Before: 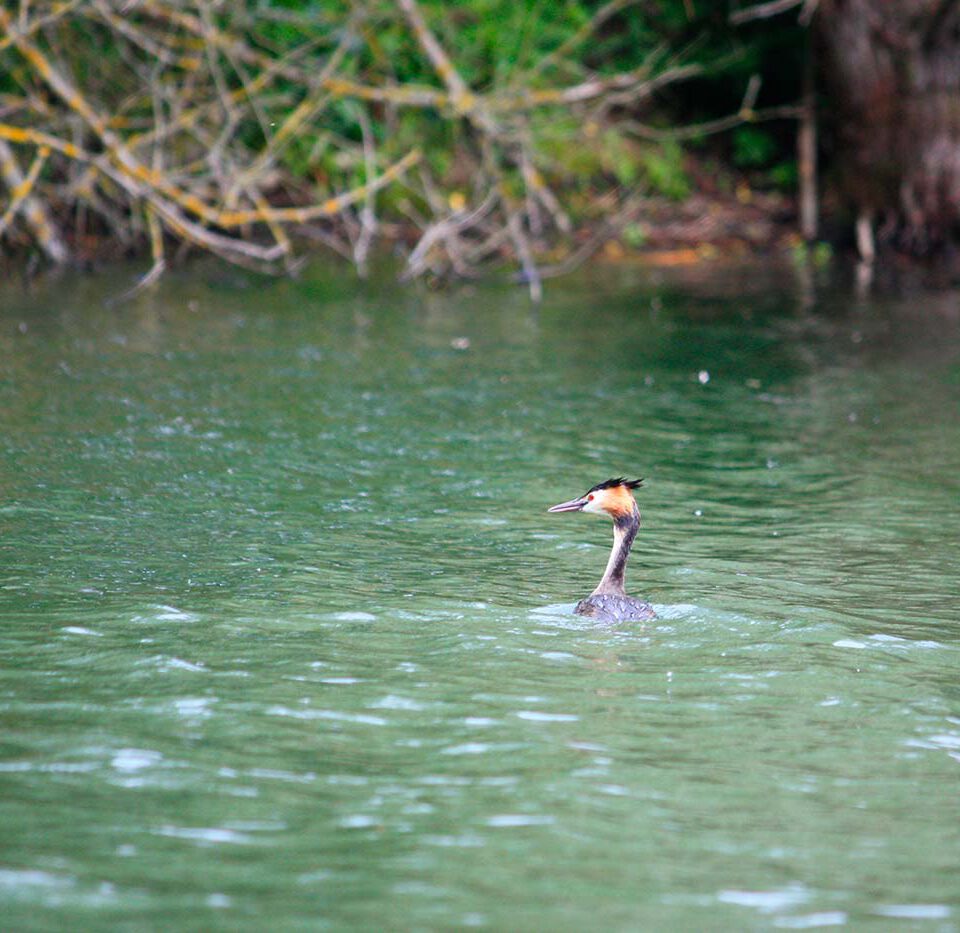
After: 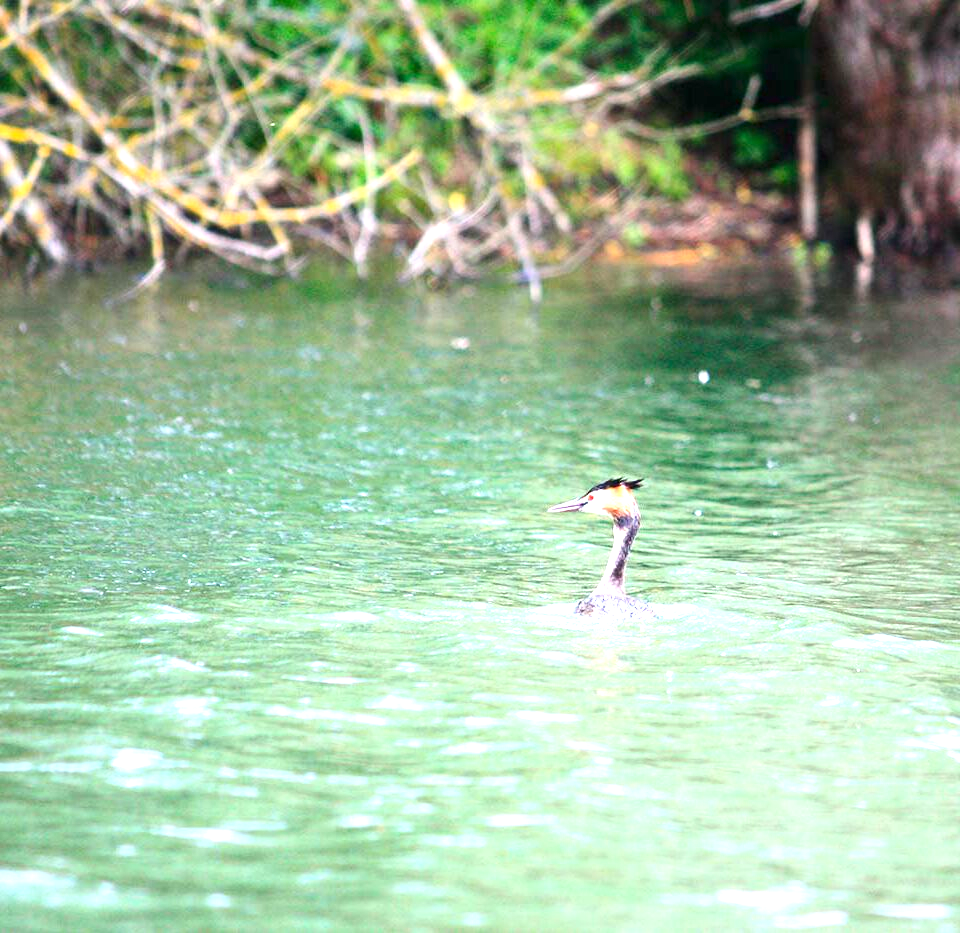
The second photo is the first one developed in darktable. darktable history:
exposure: black level correction 0, exposure 1.36 EV, compensate exposure bias true, compensate highlight preservation false
contrast brightness saturation: contrast 0.143
